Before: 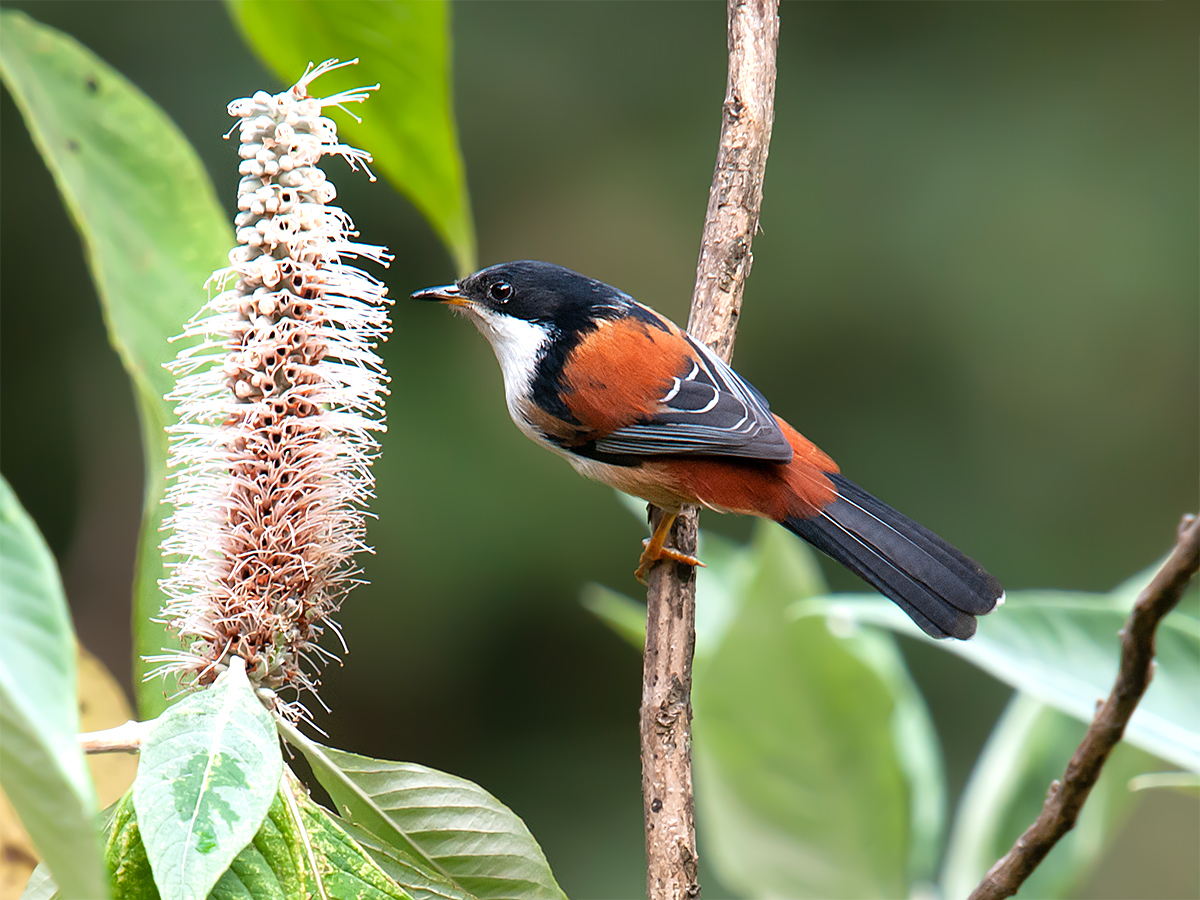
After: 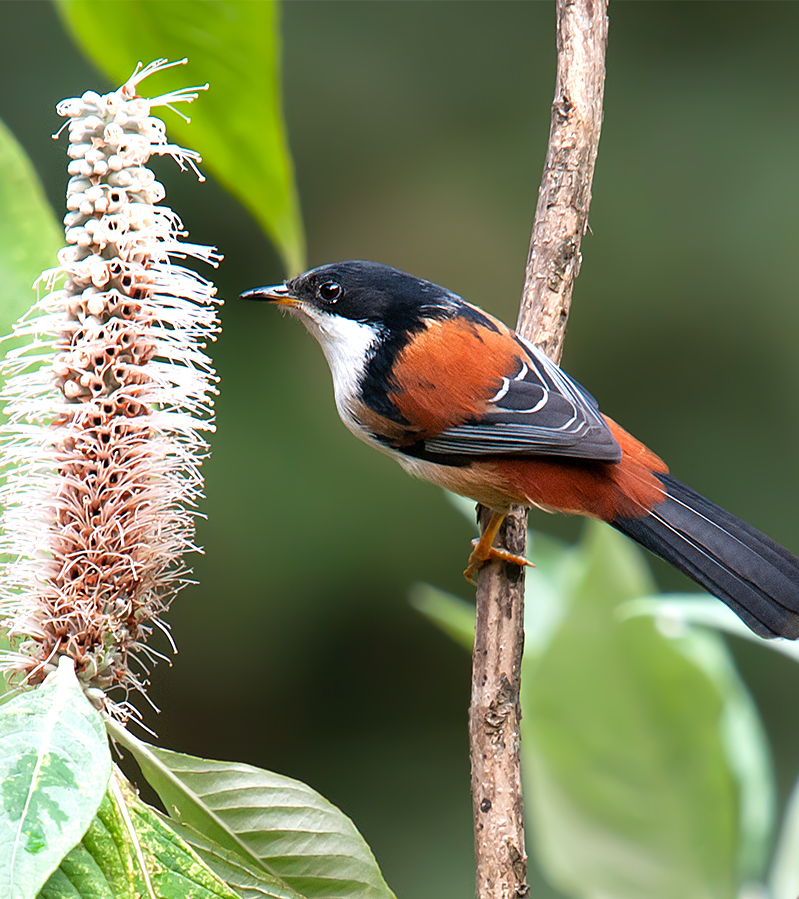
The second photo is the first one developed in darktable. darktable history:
crop and rotate: left 14.314%, right 19.06%
